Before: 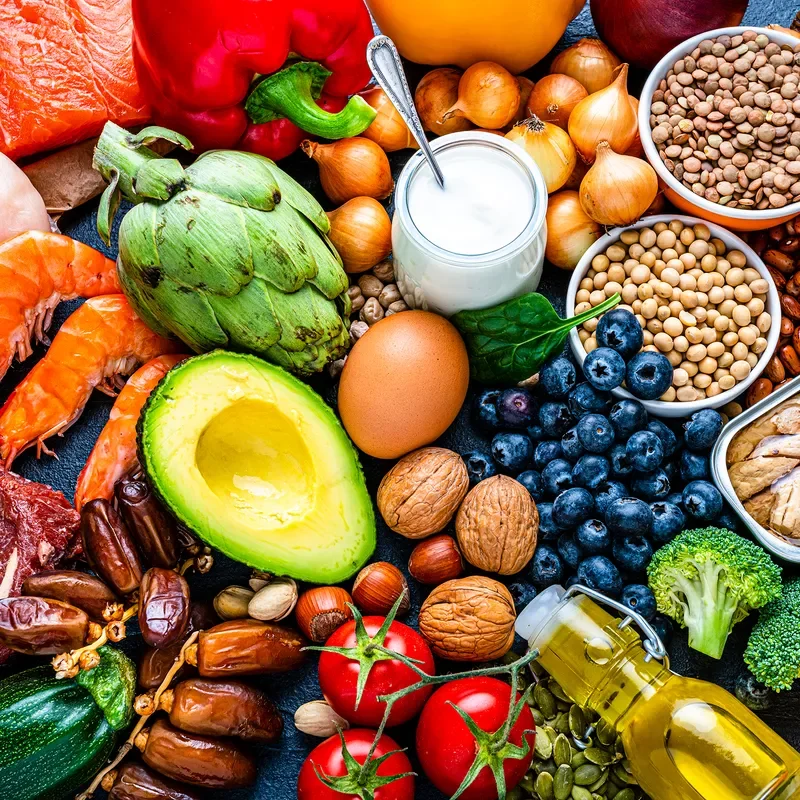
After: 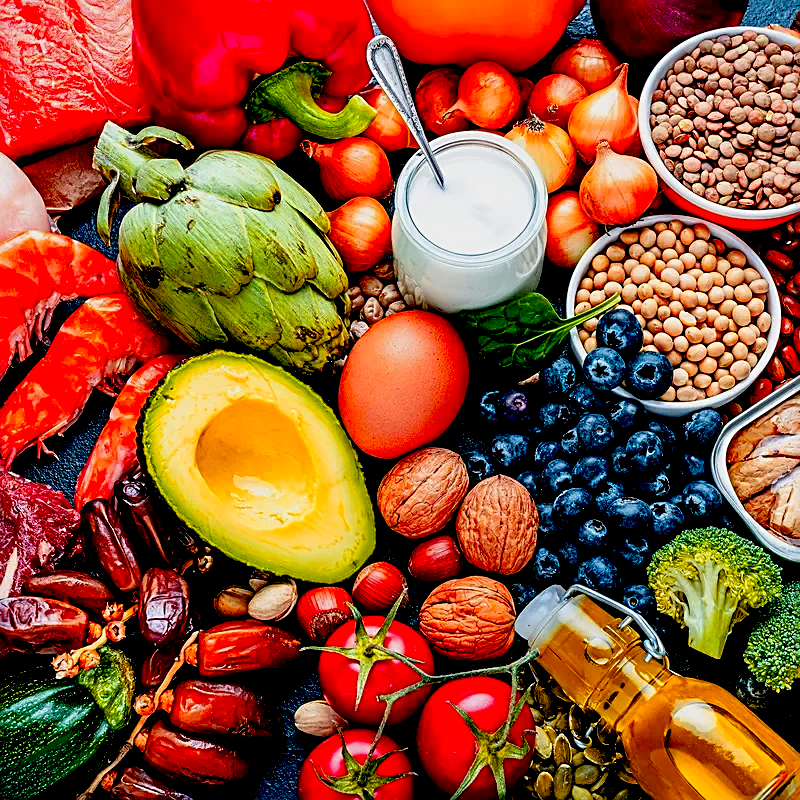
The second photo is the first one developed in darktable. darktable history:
exposure: black level correction 0.046, exposure -0.228 EV, compensate highlight preservation false
color zones: curves: ch1 [(0.235, 0.558) (0.75, 0.5)]; ch2 [(0.25, 0.462) (0.749, 0.457)], mix 25.94%
sharpen: on, module defaults
